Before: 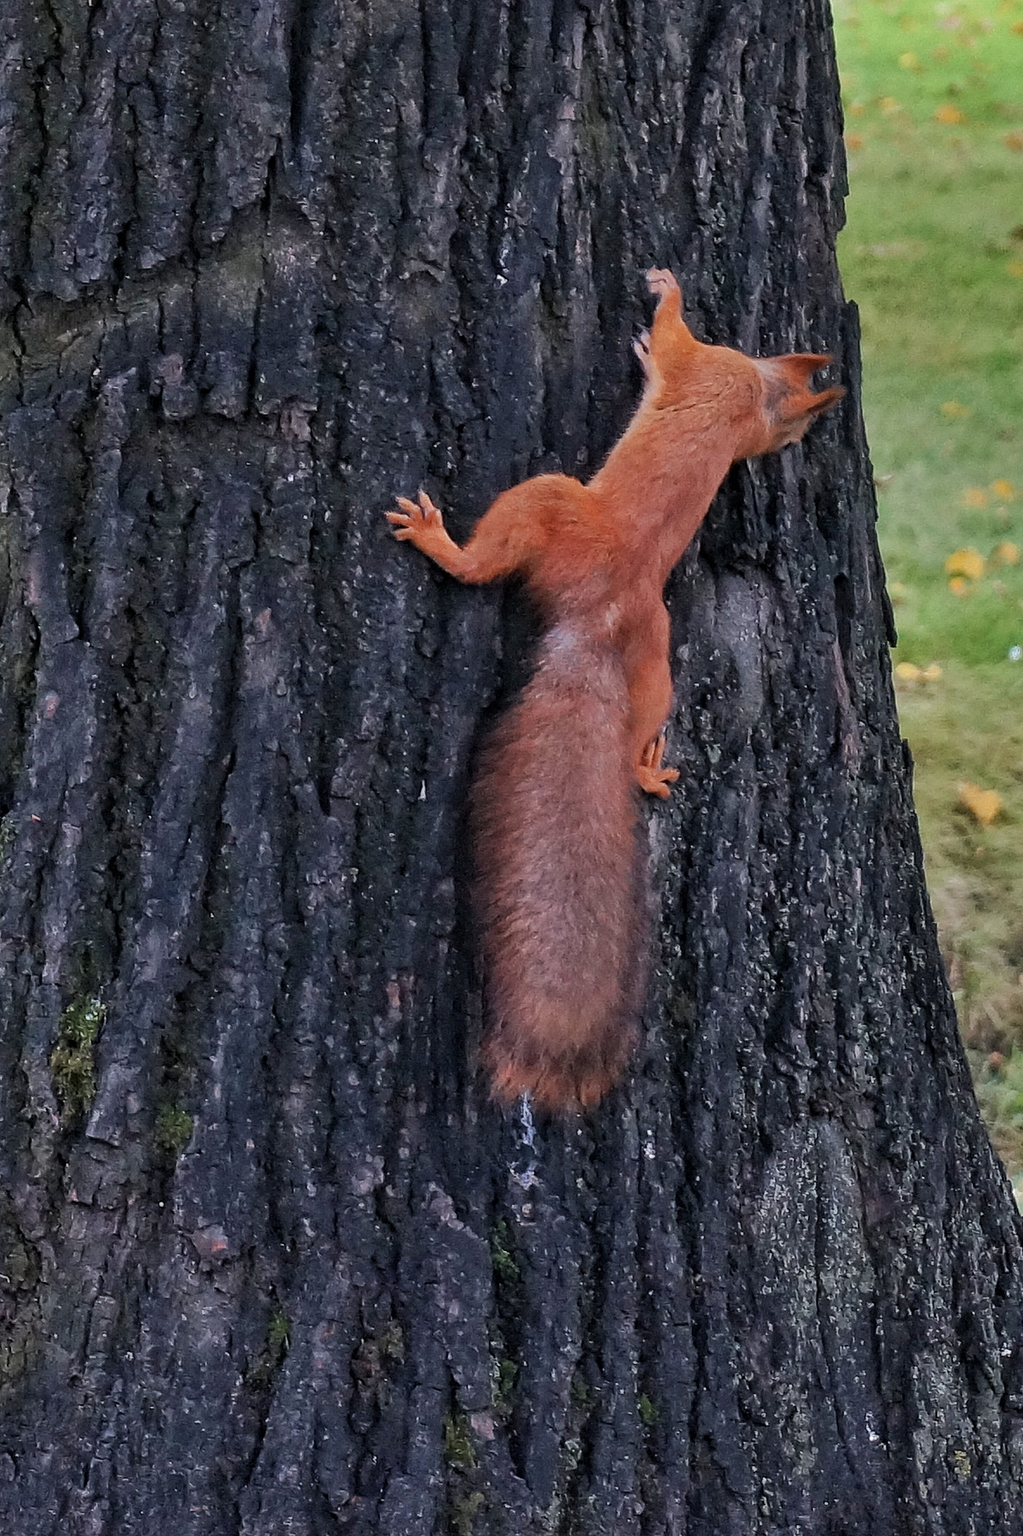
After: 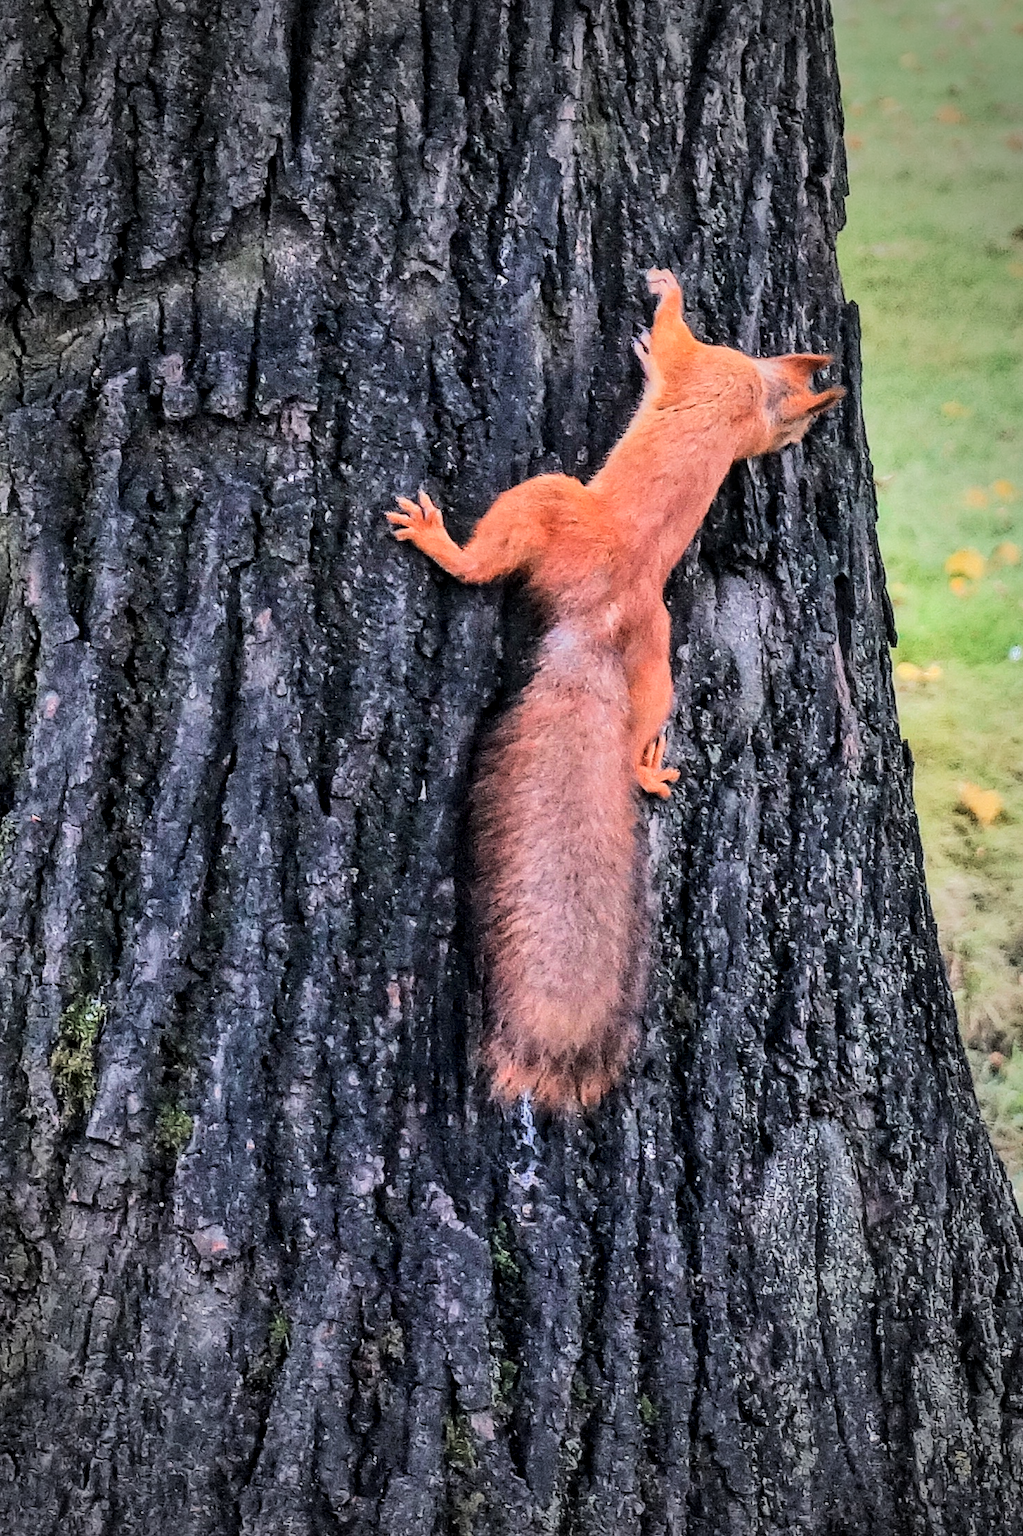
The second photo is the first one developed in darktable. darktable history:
tone equalizer: -7 EV 0.16 EV, -6 EV 0.599 EV, -5 EV 1.13 EV, -4 EV 1.35 EV, -3 EV 1.12 EV, -2 EV 0.6 EV, -1 EV 0.164 EV, edges refinement/feathering 500, mask exposure compensation -1.57 EV, preserve details no
local contrast: detail 130%
vignetting: fall-off start 64.63%, width/height ratio 0.886
